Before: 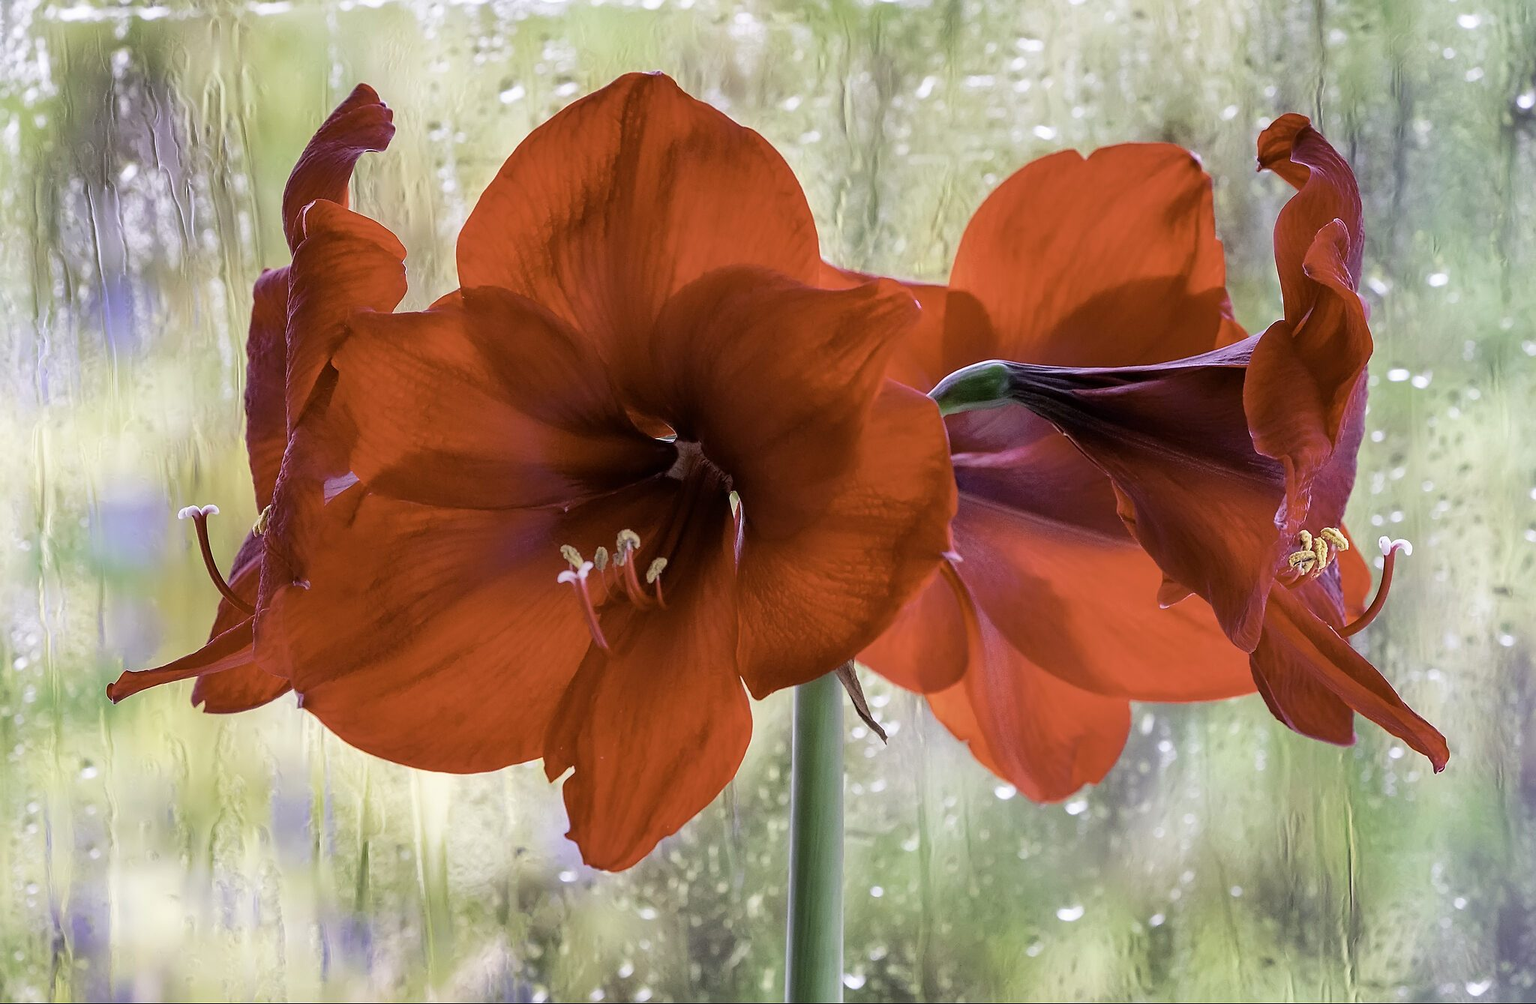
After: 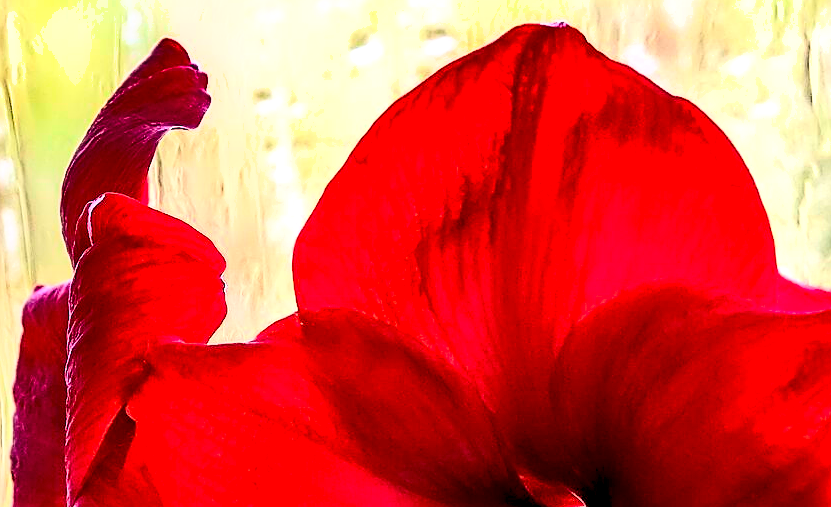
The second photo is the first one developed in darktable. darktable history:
shadows and highlights: shadows 60, soften with gaussian
local contrast: on, module defaults
sharpen: on, module defaults
crop: left 15.452%, top 5.459%, right 43.956%, bottom 56.62%
exposure: exposure 0.6 EV, compensate highlight preservation false
levels: levels [0.026, 0.507, 0.987]
contrast brightness saturation: contrast 0.4, brightness 0.1, saturation 0.21
